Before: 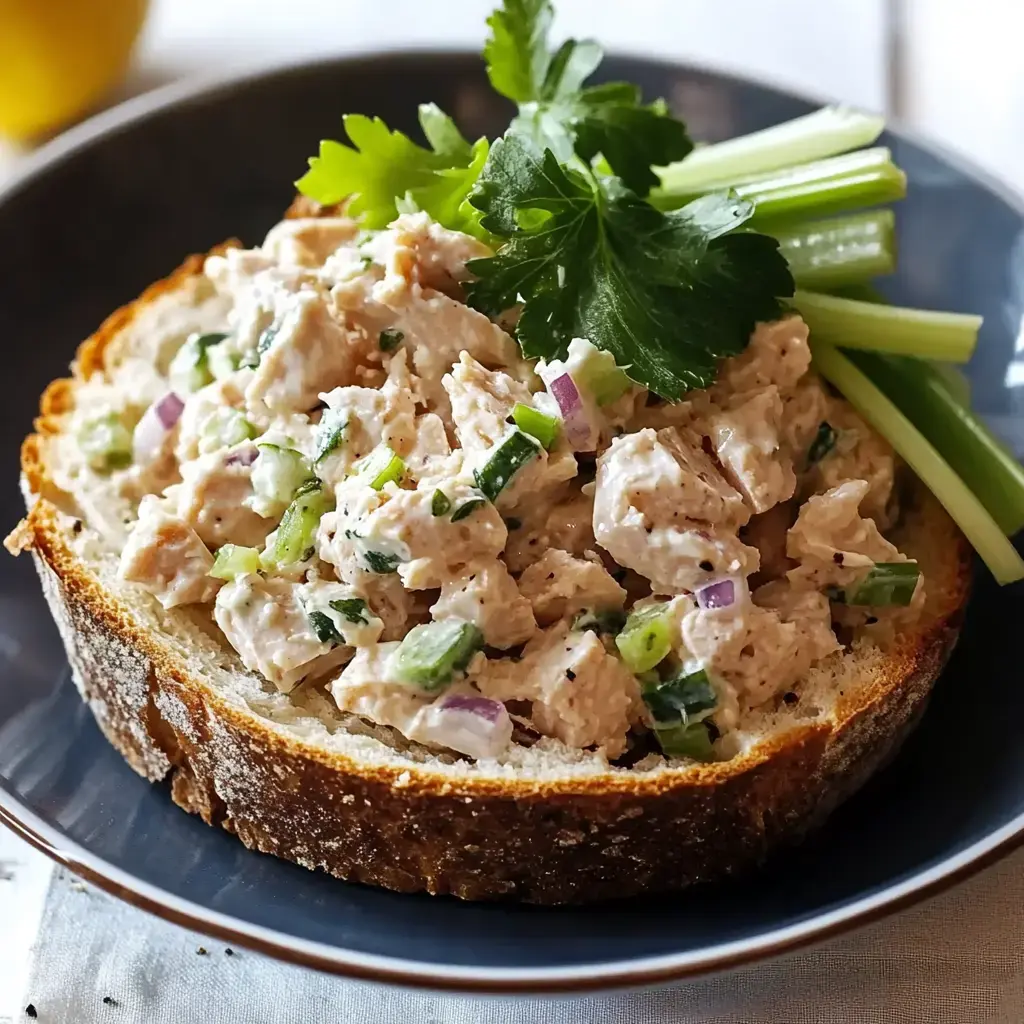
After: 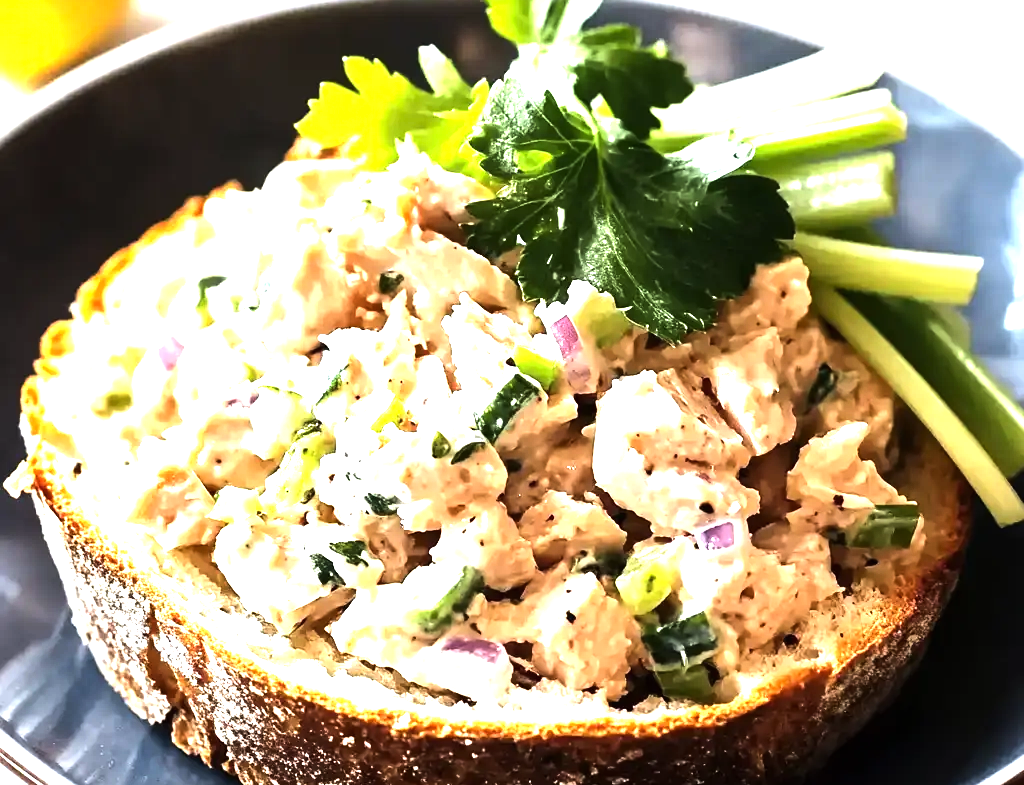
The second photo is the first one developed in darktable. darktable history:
tone equalizer: -8 EV -1.08 EV, -7 EV -1.01 EV, -6 EV -0.867 EV, -5 EV -0.578 EV, -3 EV 0.578 EV, -2 EV 0.867 EV, -1 EV 1.01 EV, +0 EV 1.08 EV, edges refinement/feathering 500, mask exposure compensation -1.57 EV, preserve details no
exposure: black level correction 0, exposure 1.1 EV, compensate exposure bias true, compensate highlight preservation false
crop: top 5.667%, bottom 17.637%
